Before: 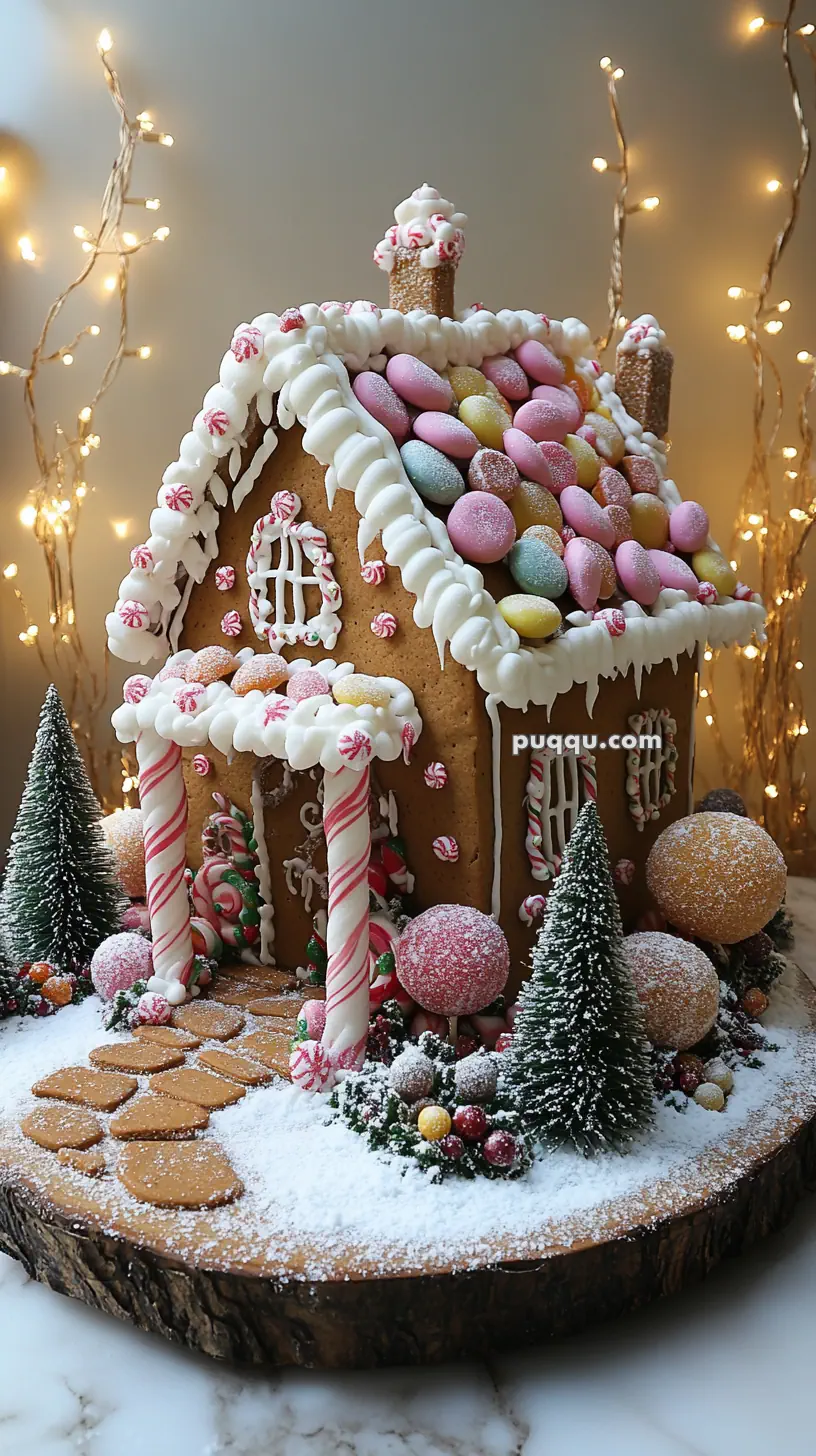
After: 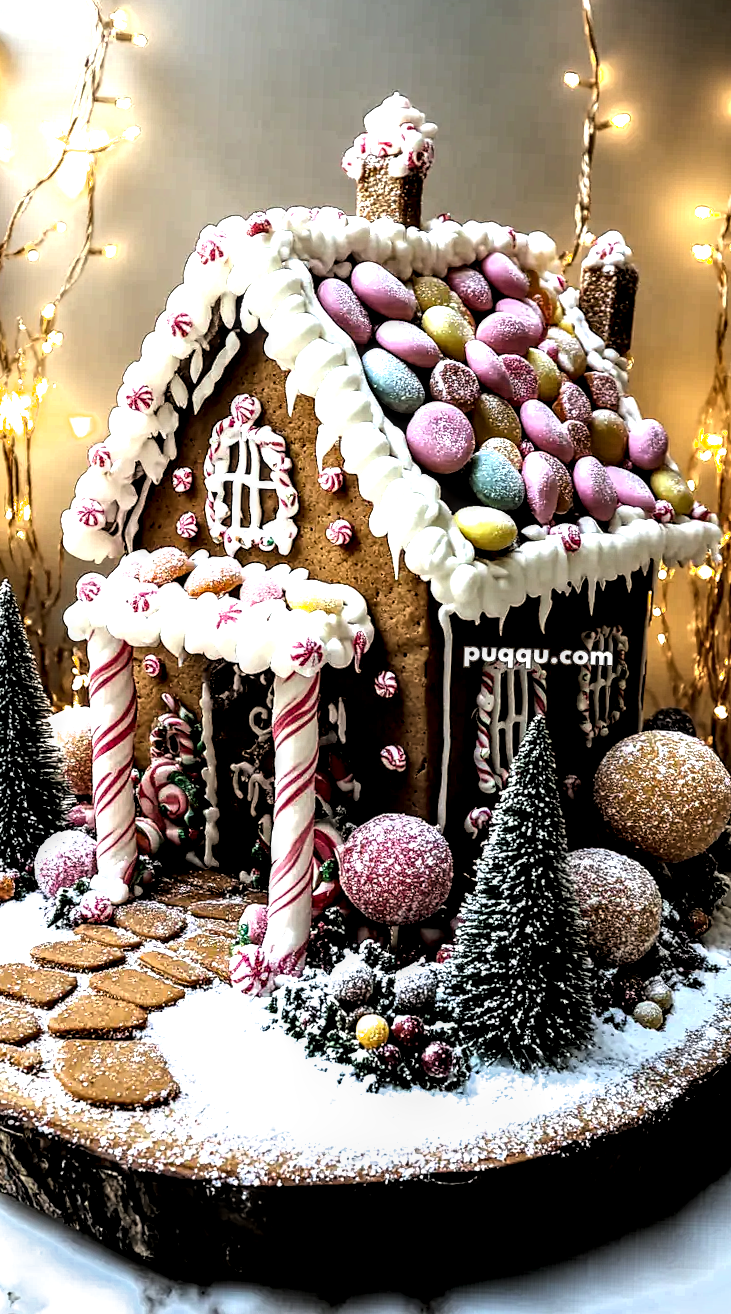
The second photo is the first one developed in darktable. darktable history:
crop and rotate: angle -2.03°, left 3.143%, top 3.634%, right 1.598%, bottom 0.451%
filmic rgb: black relative exposure -8.26 EV, white relative exposure 2.23 EV, hardness 7.16, latitude 86.67%, contrast 1.702, highlights saturation mix -3.07%, shadows ↔ highlights balance -2.76%, preserve chrominance RGB euclidean norm, color science v5 (2021), contrast in shadows safe, contrast in highlights safe
color balance rgb: linear chroma grading › global chroma 9.914%, perceptual saturation grading › global saturation 0.778%, perceptual brilliance grading › global brilliance 11.26%
local contrast: highlights 21%, detail 198%
